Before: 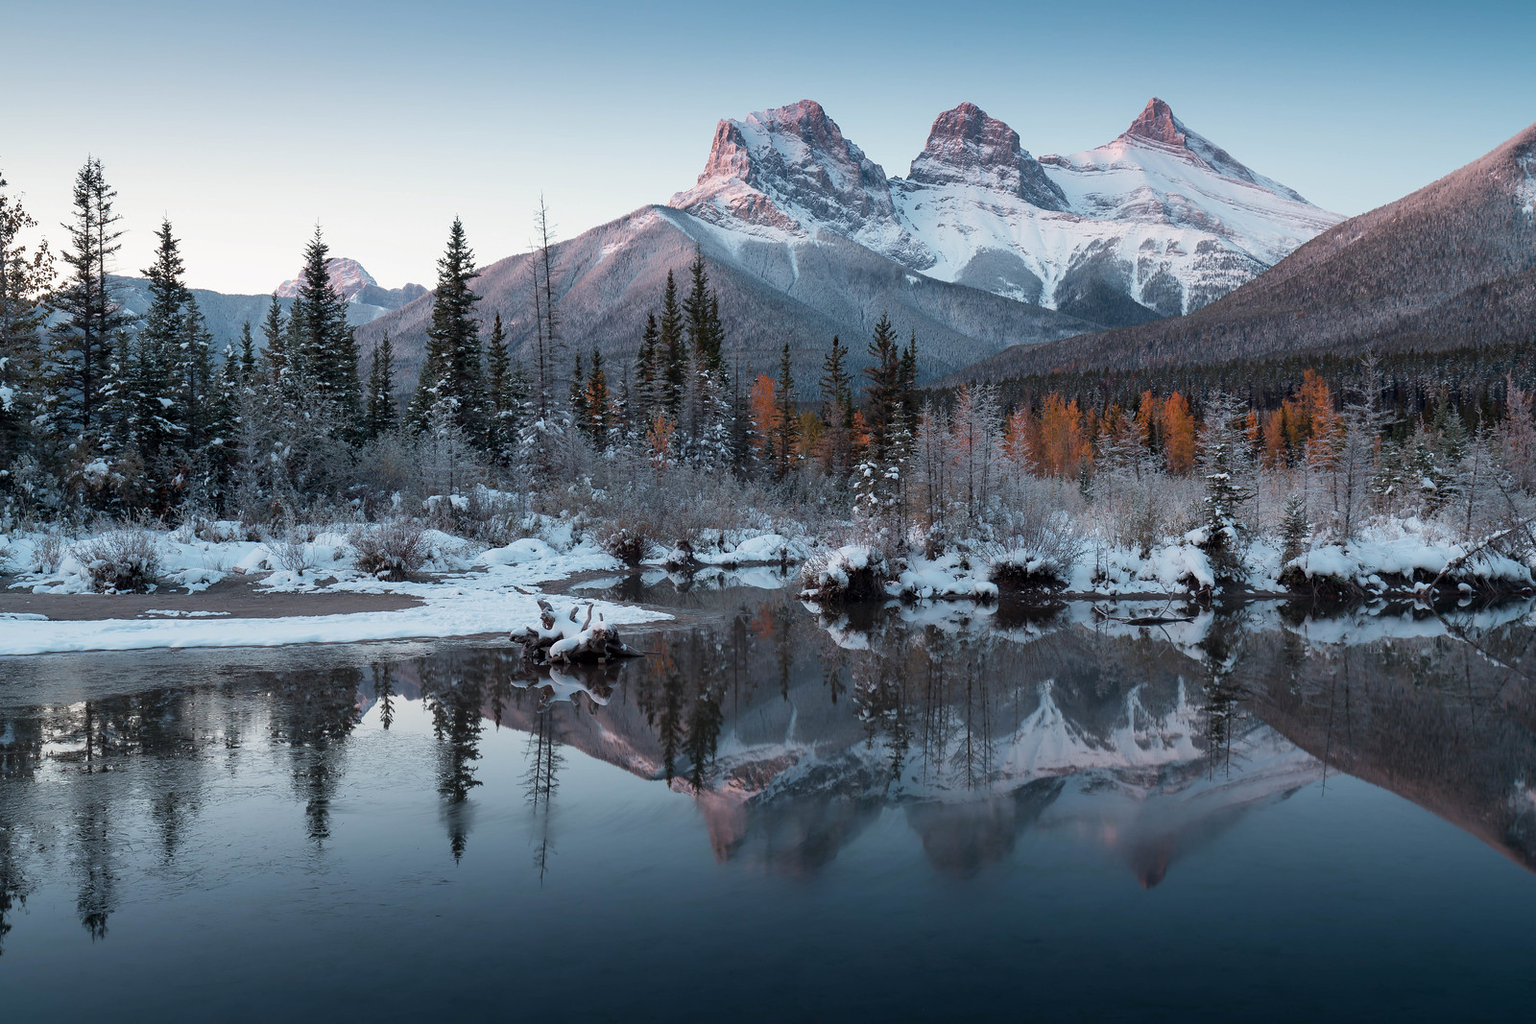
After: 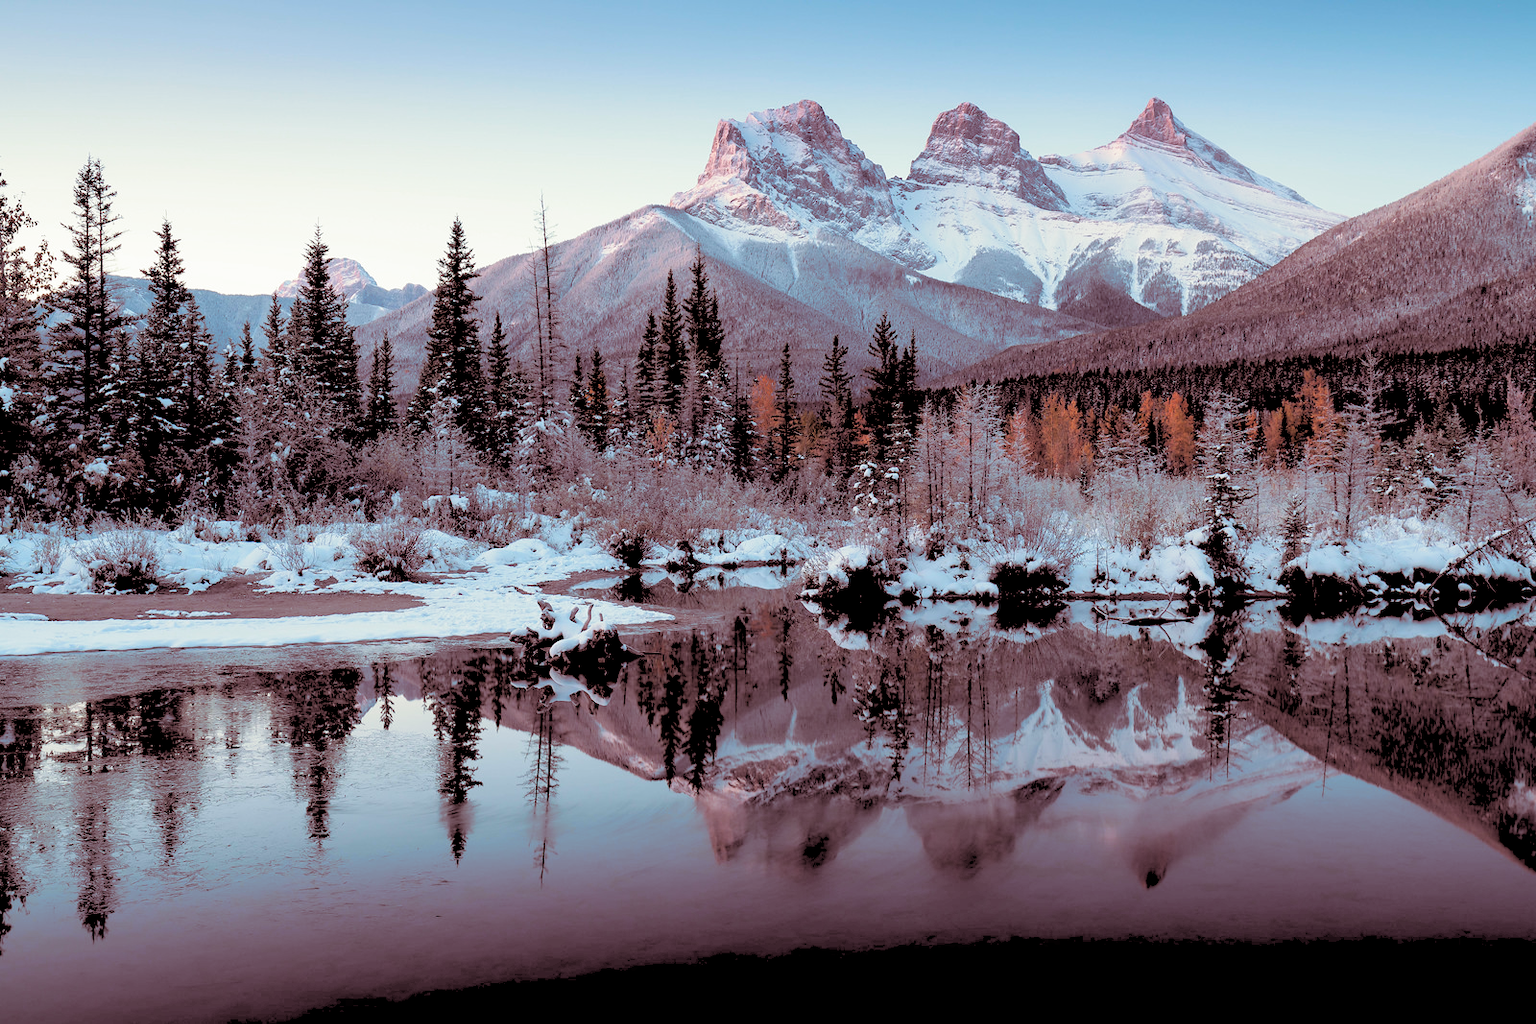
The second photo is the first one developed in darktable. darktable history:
rgb levels: levels [[0.027, 0.429, 0.996], [0, 0.5, 1], [0, 0.5, 1]]
split-toning: shadows › hue 360°
